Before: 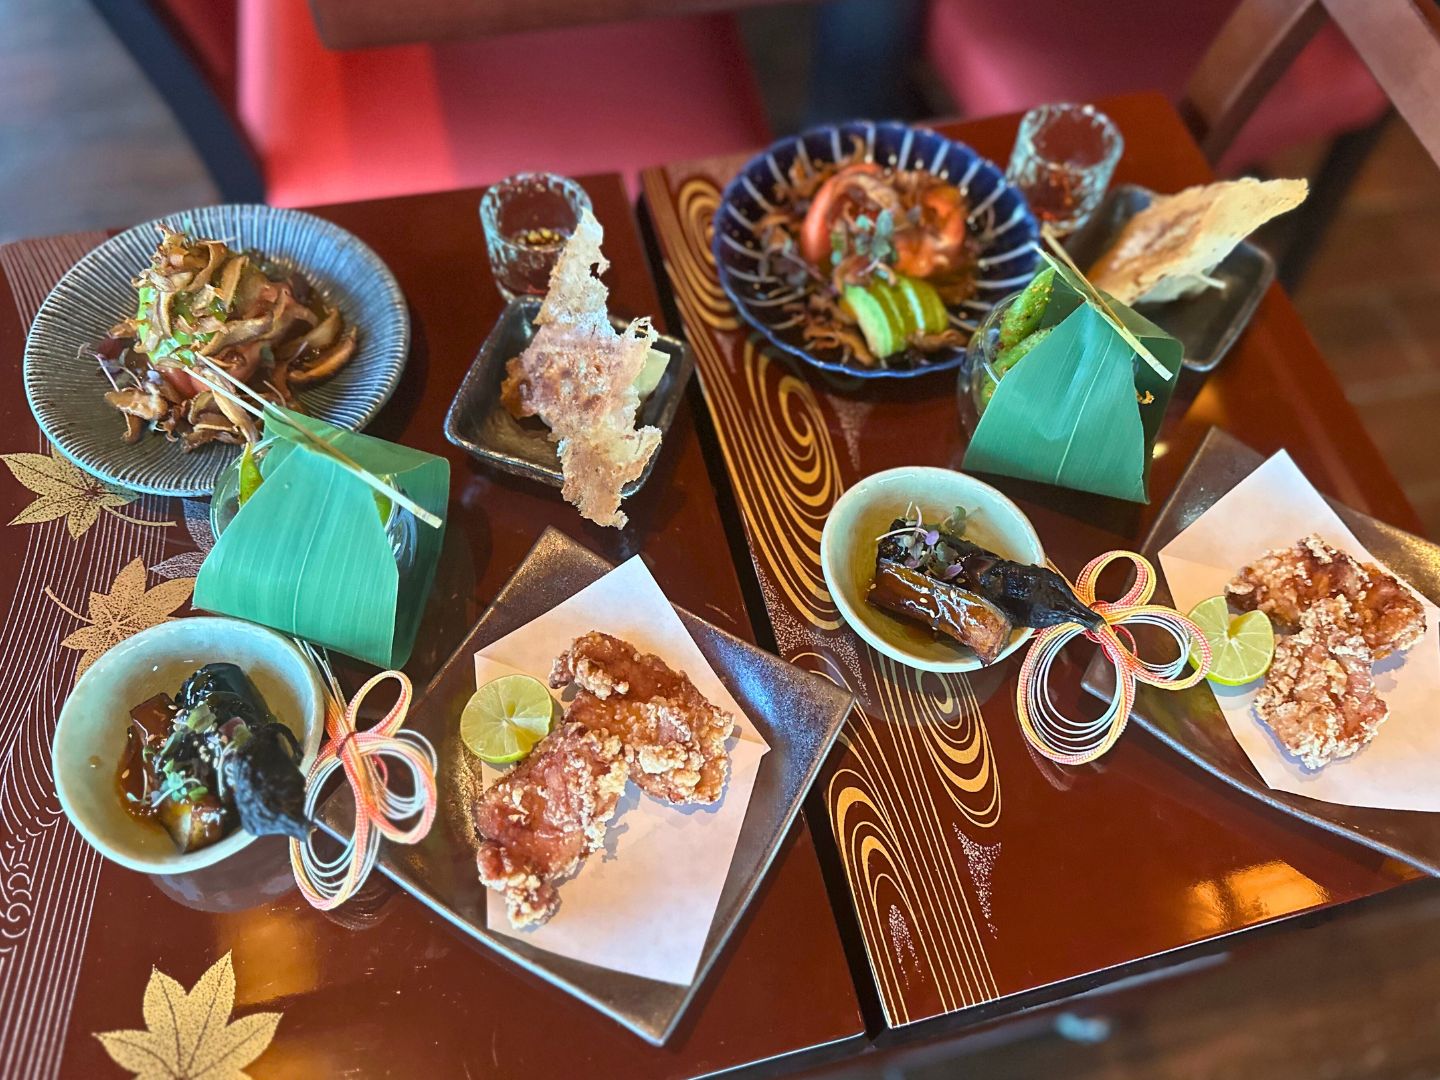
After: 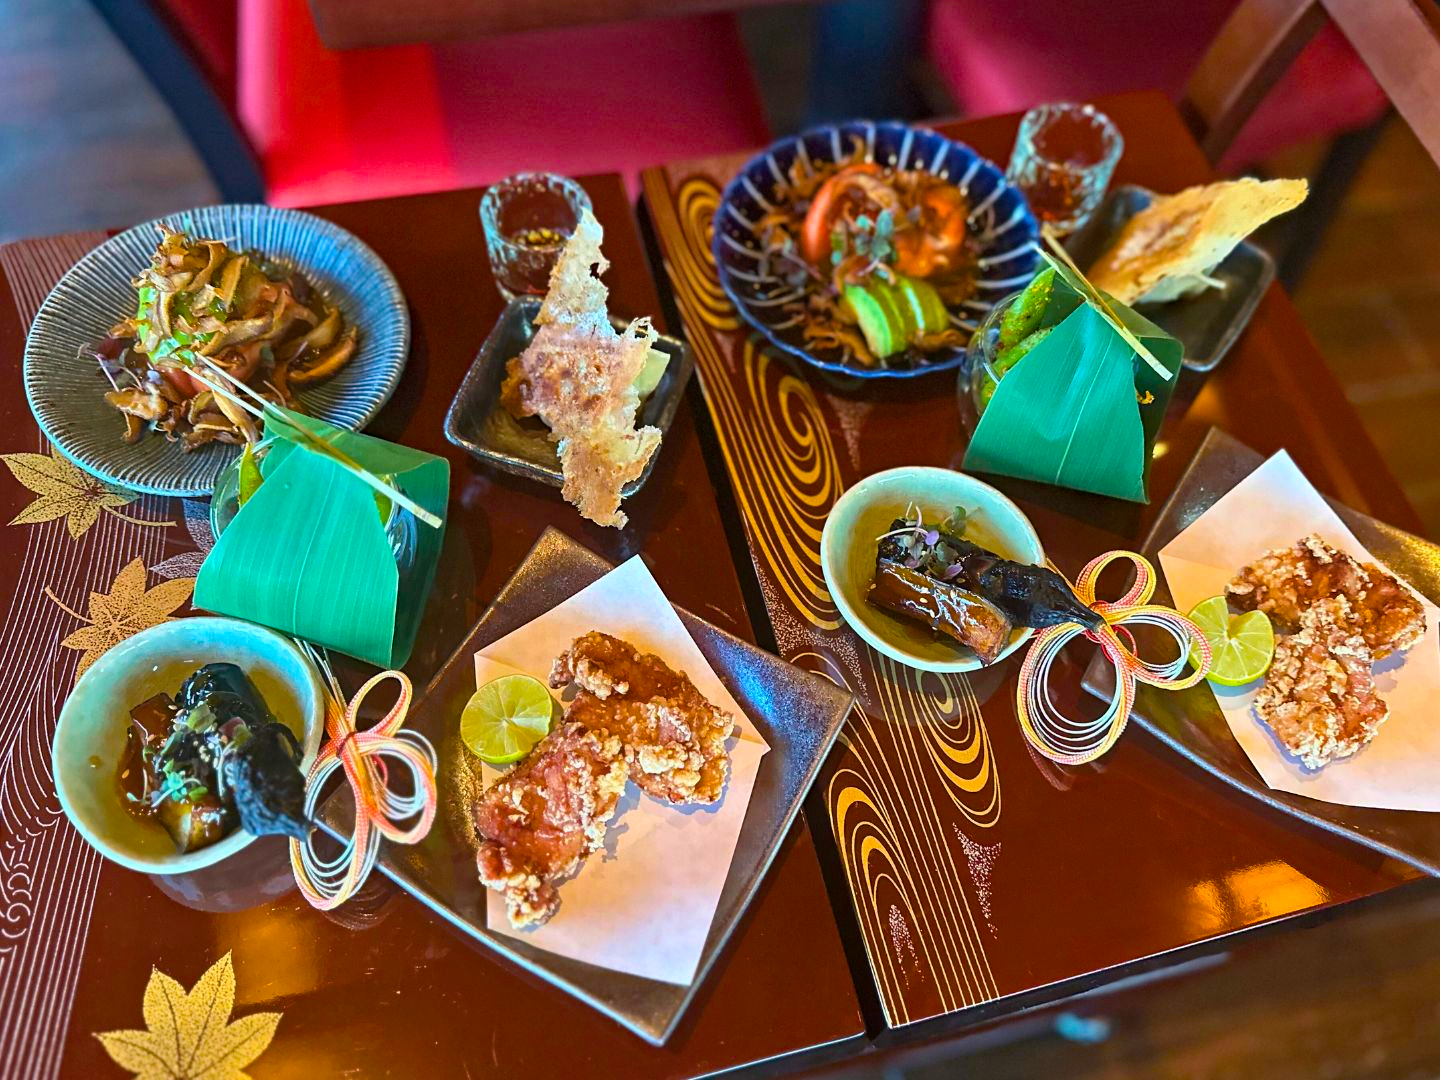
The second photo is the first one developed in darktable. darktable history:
color balance rgb: shadows lift › luminance -4.911%, shadows lift › chroma 1.072%, shadows lift › hue 218.32°, perceptual saturation grading › global saturation 25.655%, global vibrance 20%
haze removal: strength 0.25, distance 0.254, compatibility mode true, adaptive false
